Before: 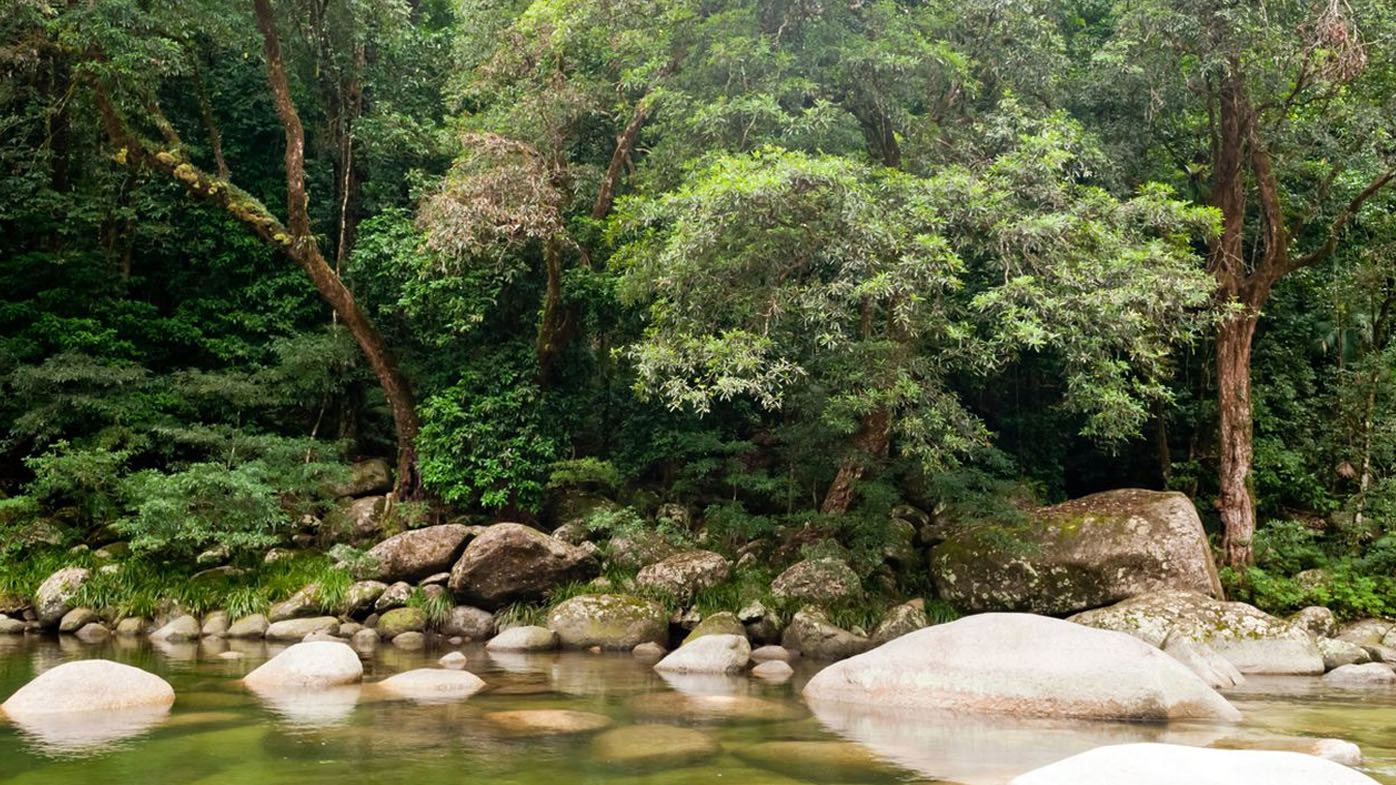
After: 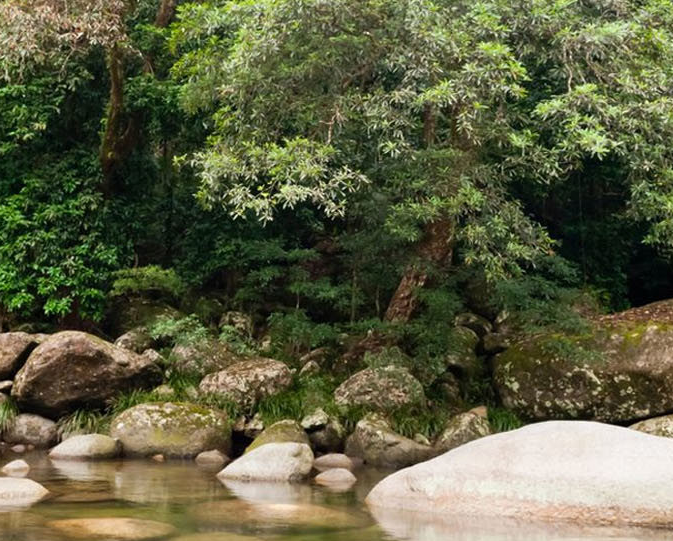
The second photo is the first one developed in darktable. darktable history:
crop: left 31.315%, top 24.46%, right 20.427%, bottom 6.583%
